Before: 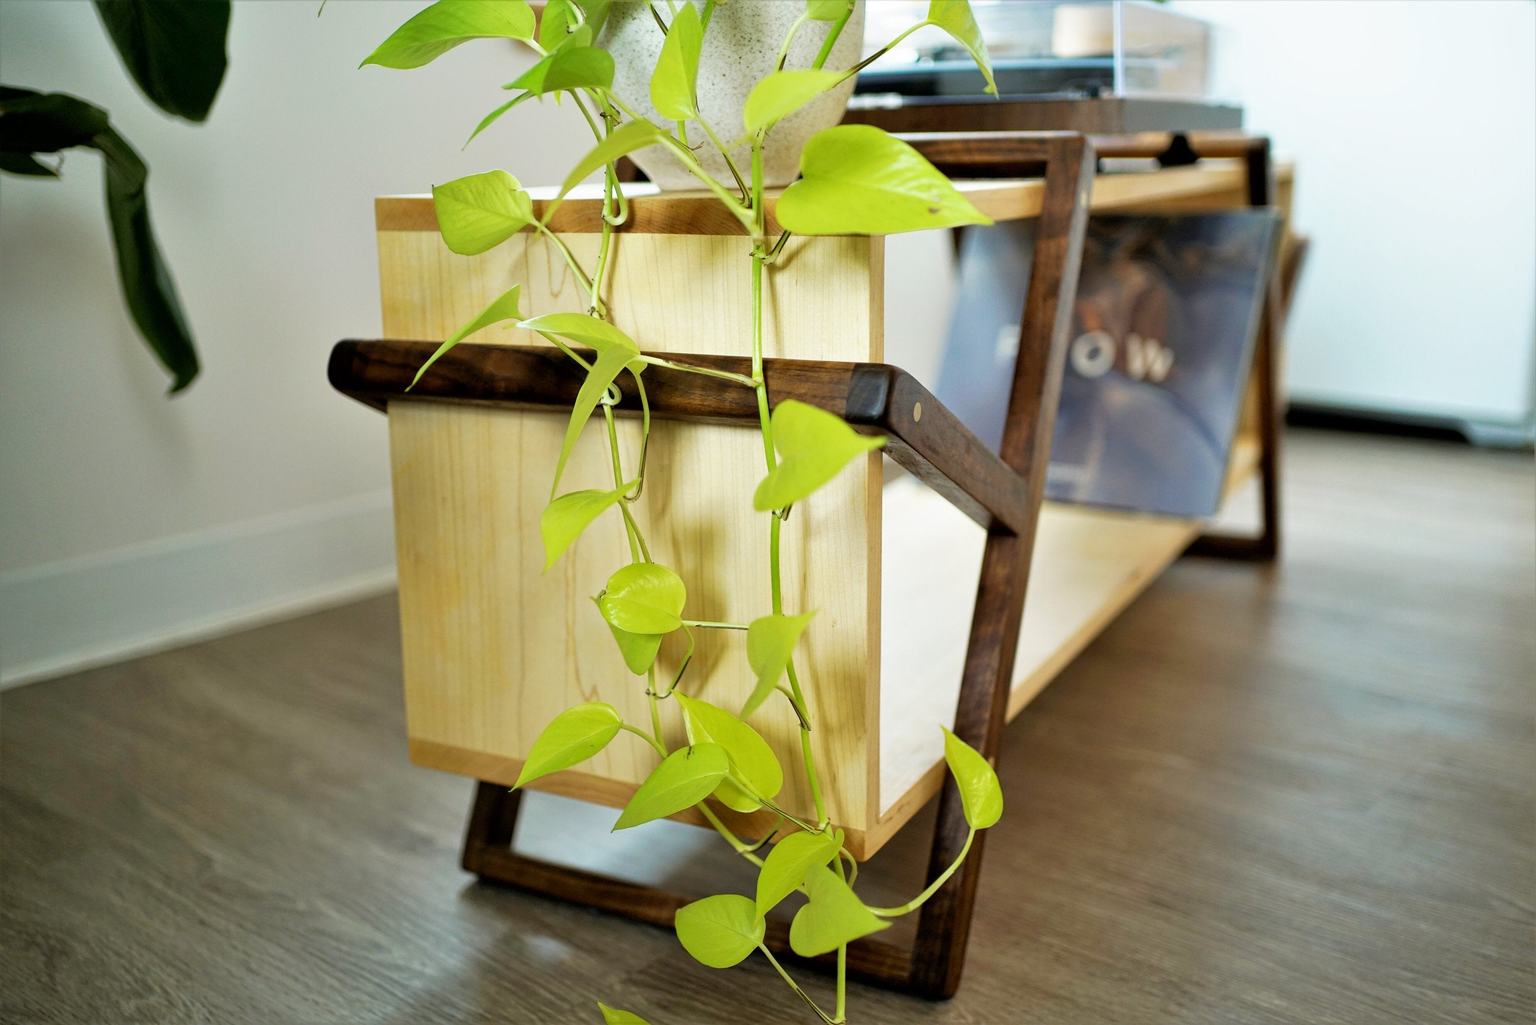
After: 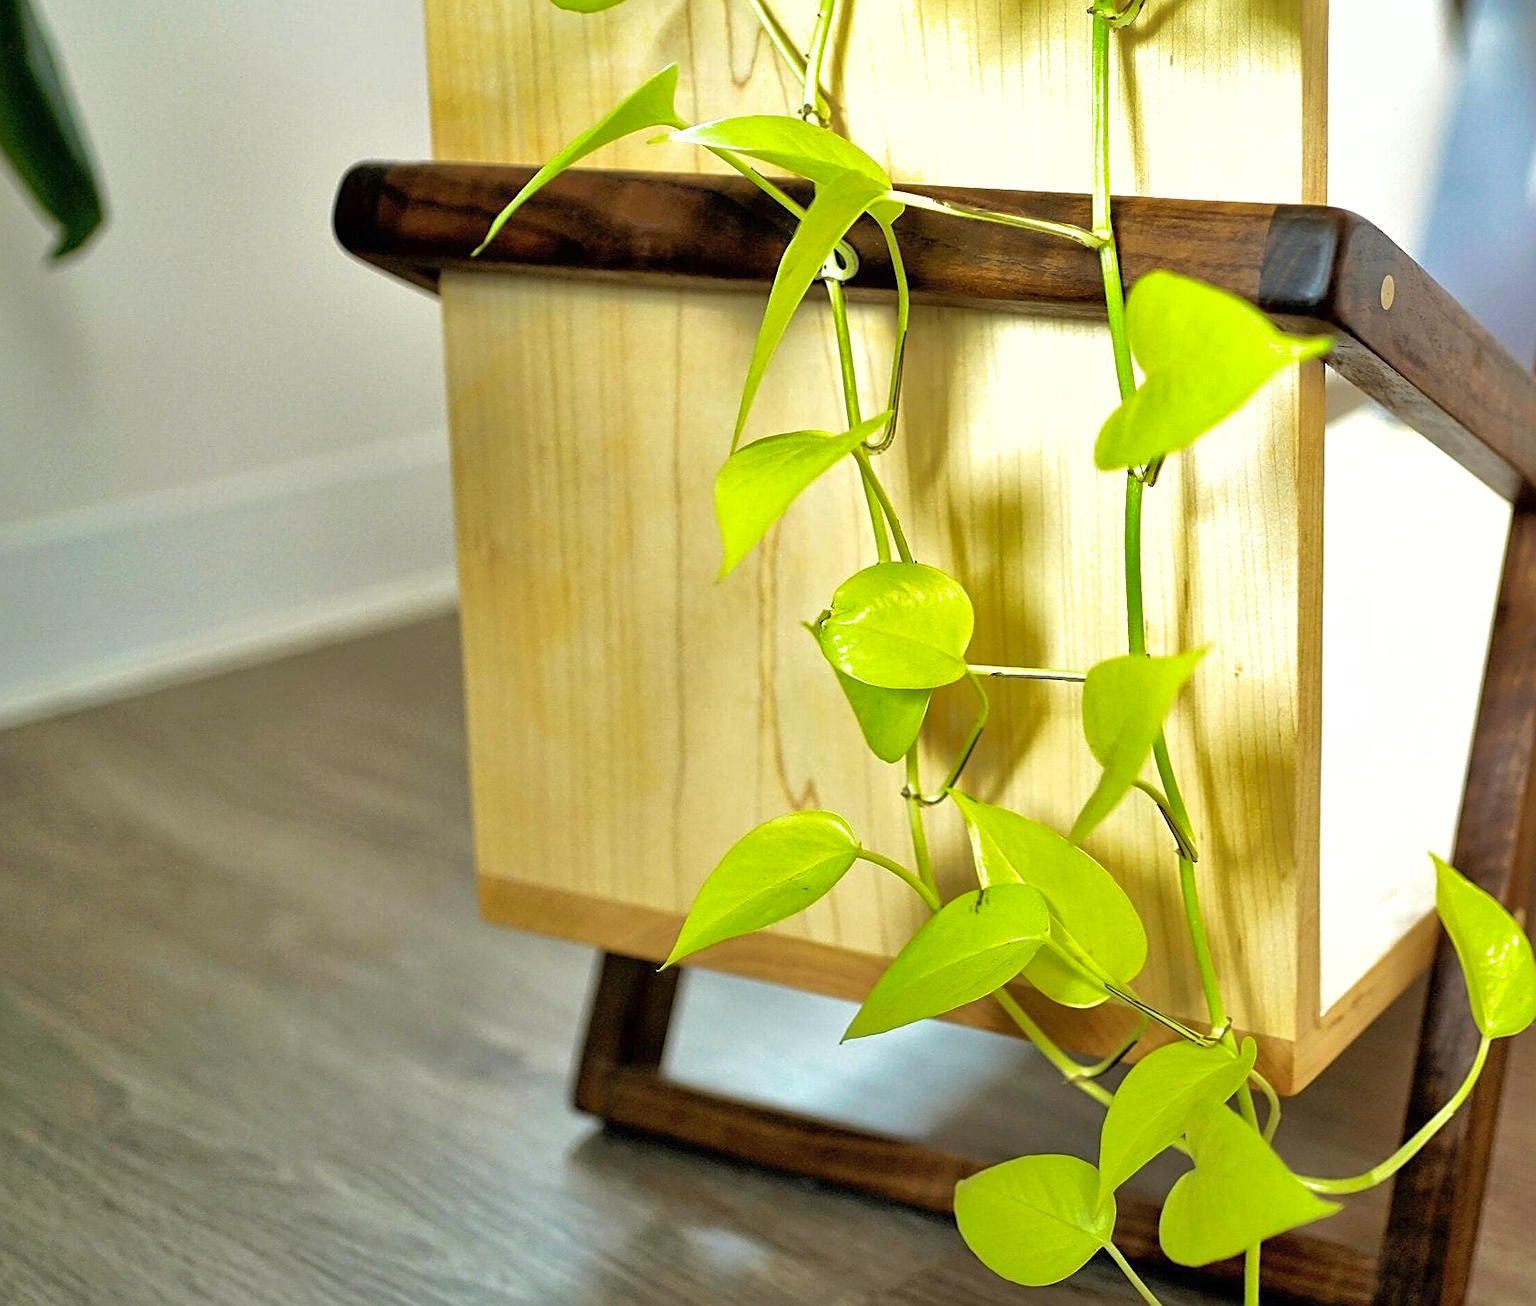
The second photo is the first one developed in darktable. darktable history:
shadows and highlights: on, module defaults
sharpen: on, module defaults
exposure: exposure 0.565 EV, compensate highlight preservation false
crop: left 9.229%, top 24.253%, right 34.816%, bottom 4.413%
